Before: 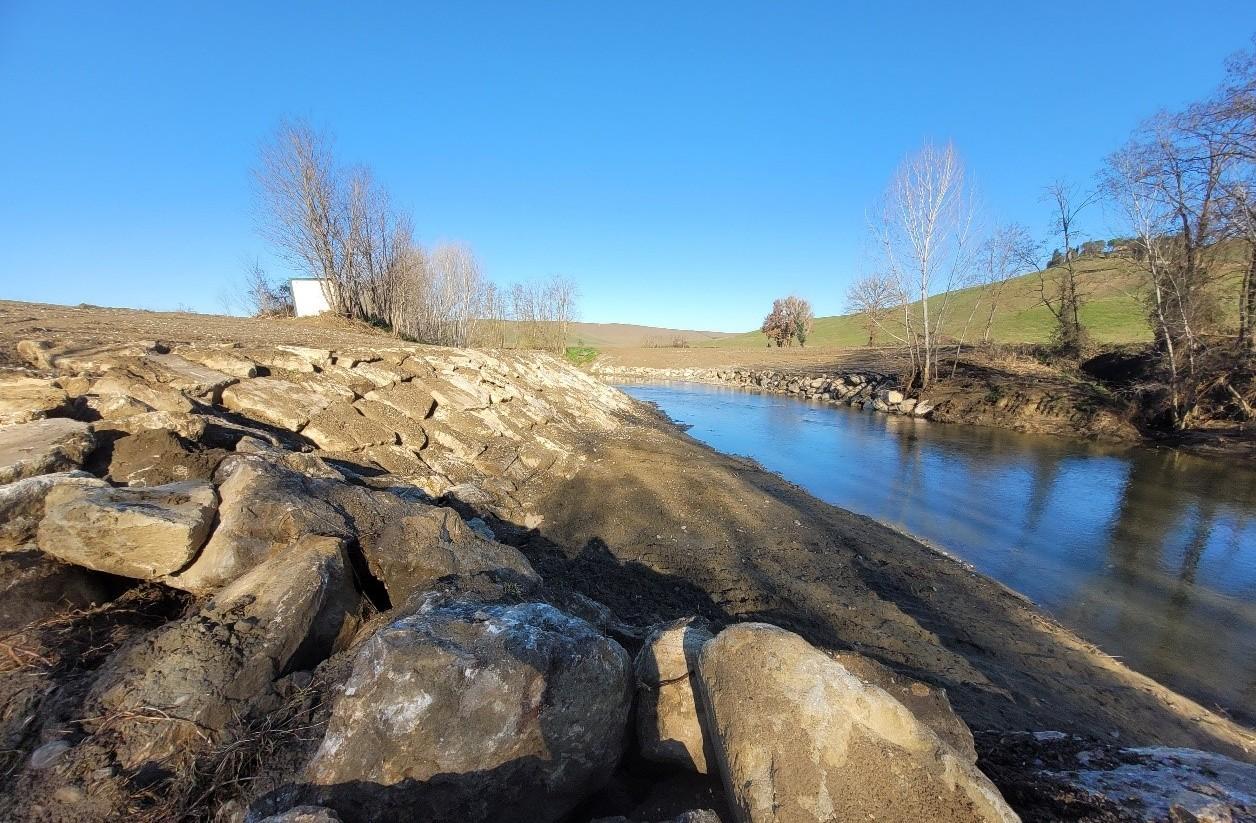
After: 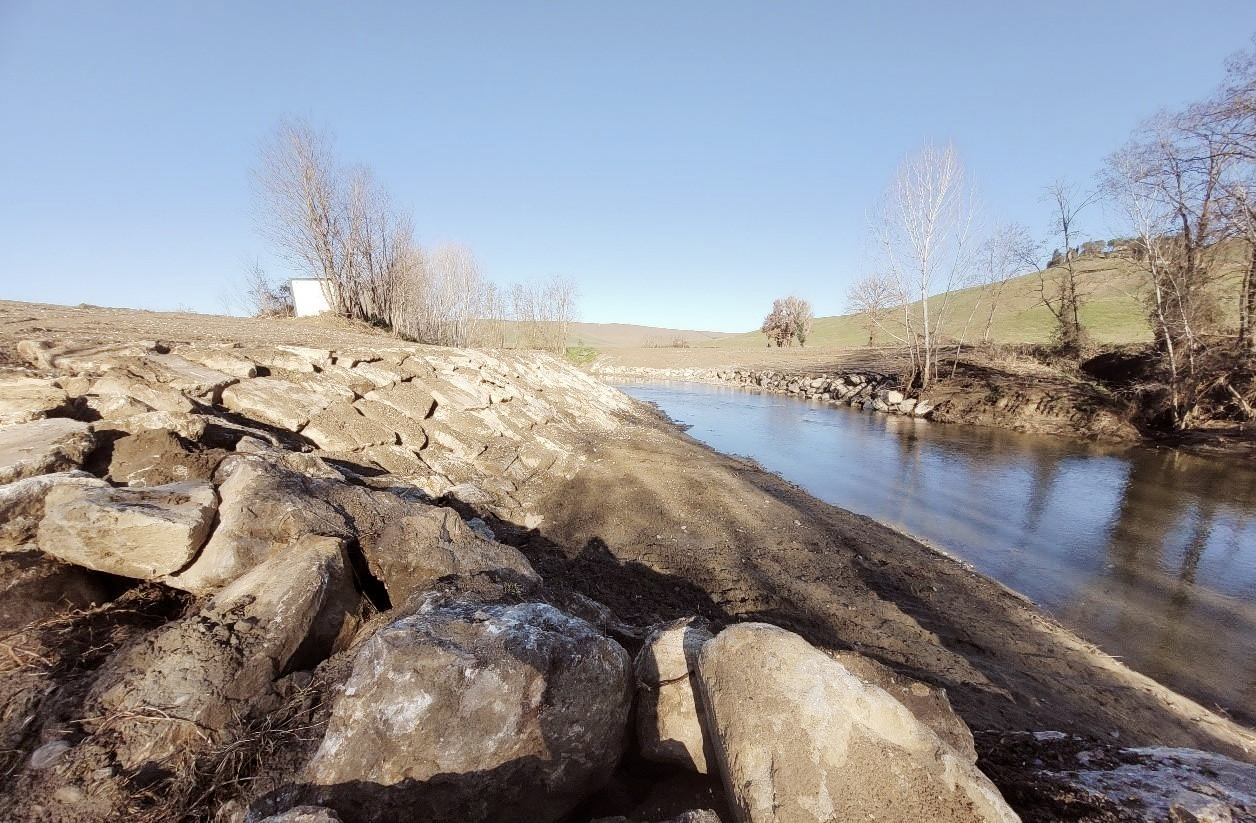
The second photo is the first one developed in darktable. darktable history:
contrast brightness saturation: contrast 0.1, saturation -0.36
rgb levels: mode RGB, independent channels, levels [[0, 0.5, 1], [0, 0.521, 1], [0, 0.536, 1]]
base curve: curves: ch0 [(0, 0) (0.158, 0.273) (0.879, 0.895) (1, 1)], preserve colors none
